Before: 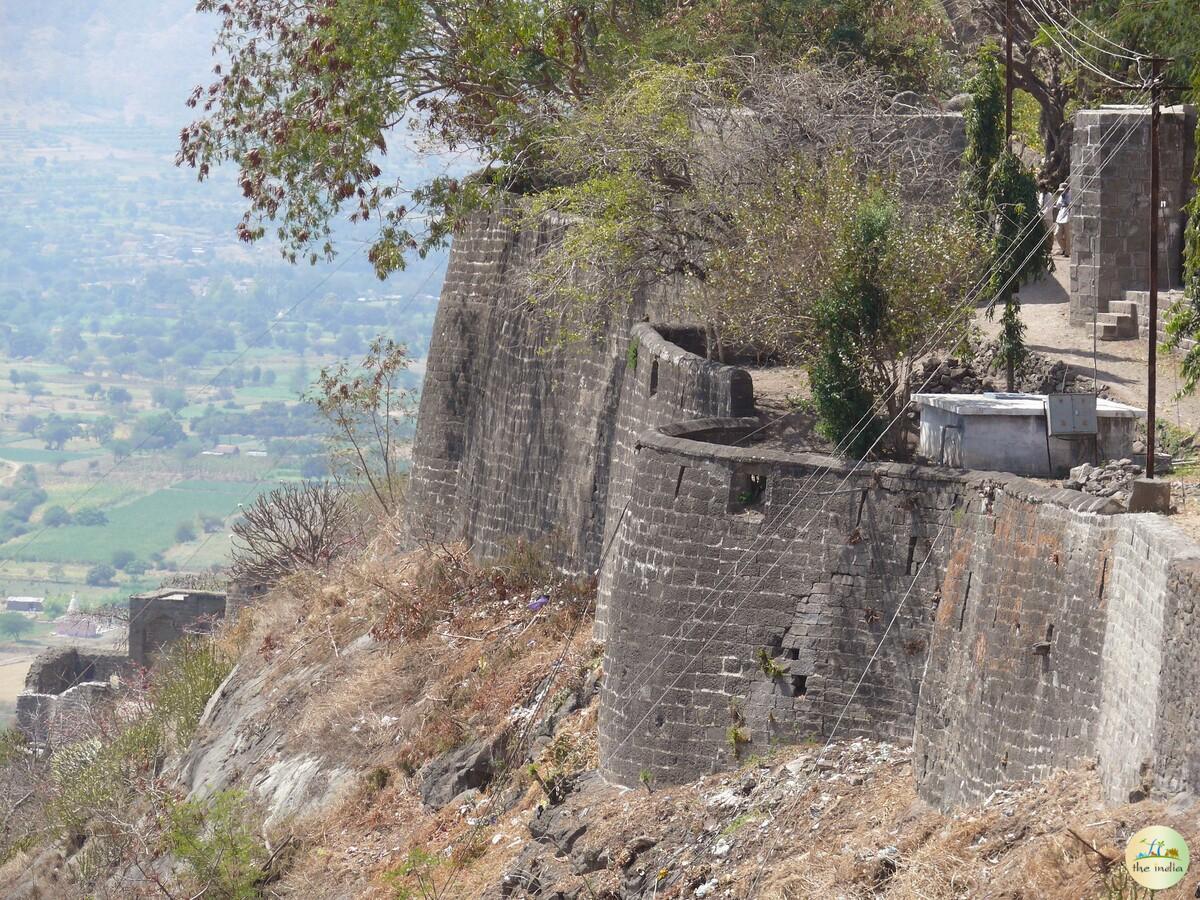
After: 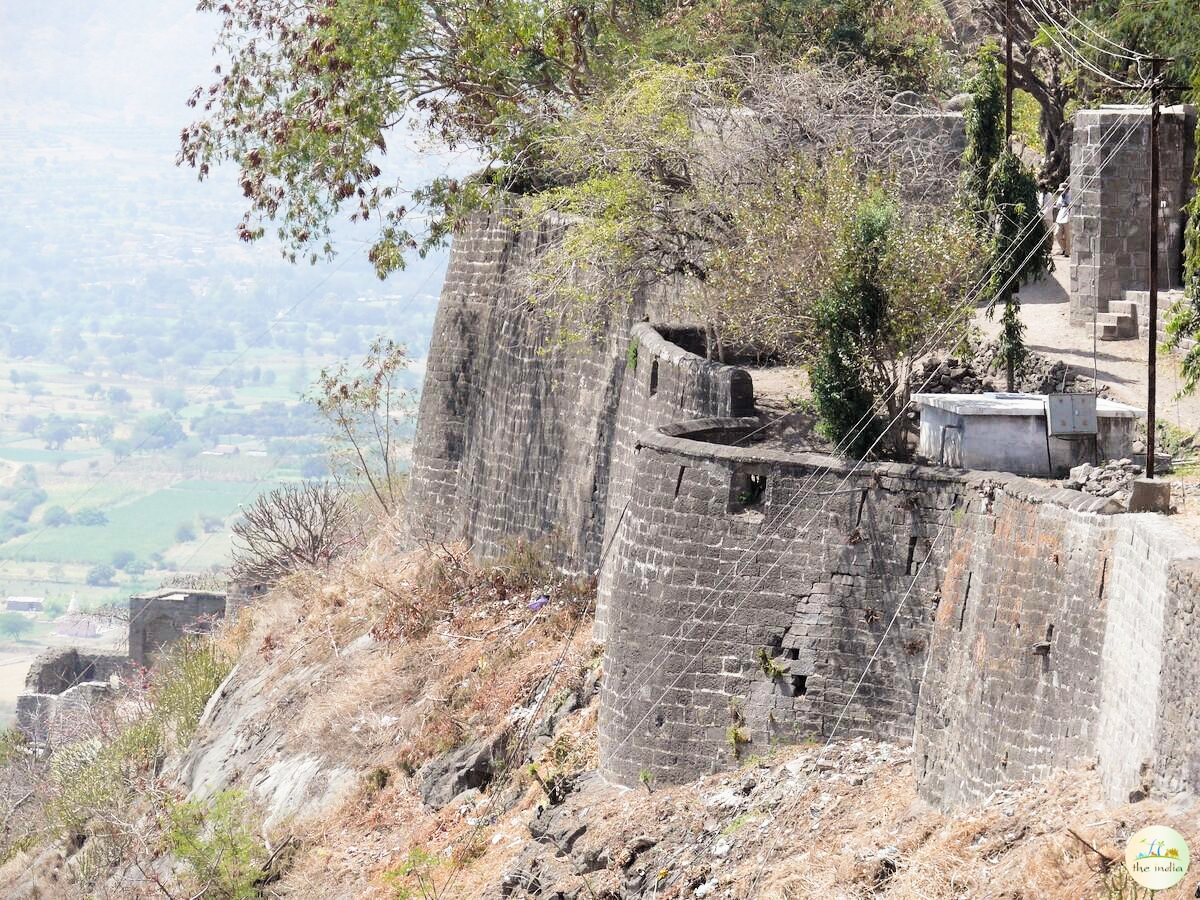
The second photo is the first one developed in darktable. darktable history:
exposure: black level correction 0, exposure 0.7 EV, compensate exposure bias true, compensate highlight preservation false
filmic rgb: black relative exposure -5 EV, white relative exposure 3.5 EV, hardness 3.19, contrast 1.3, highlights saturation mix -50%
